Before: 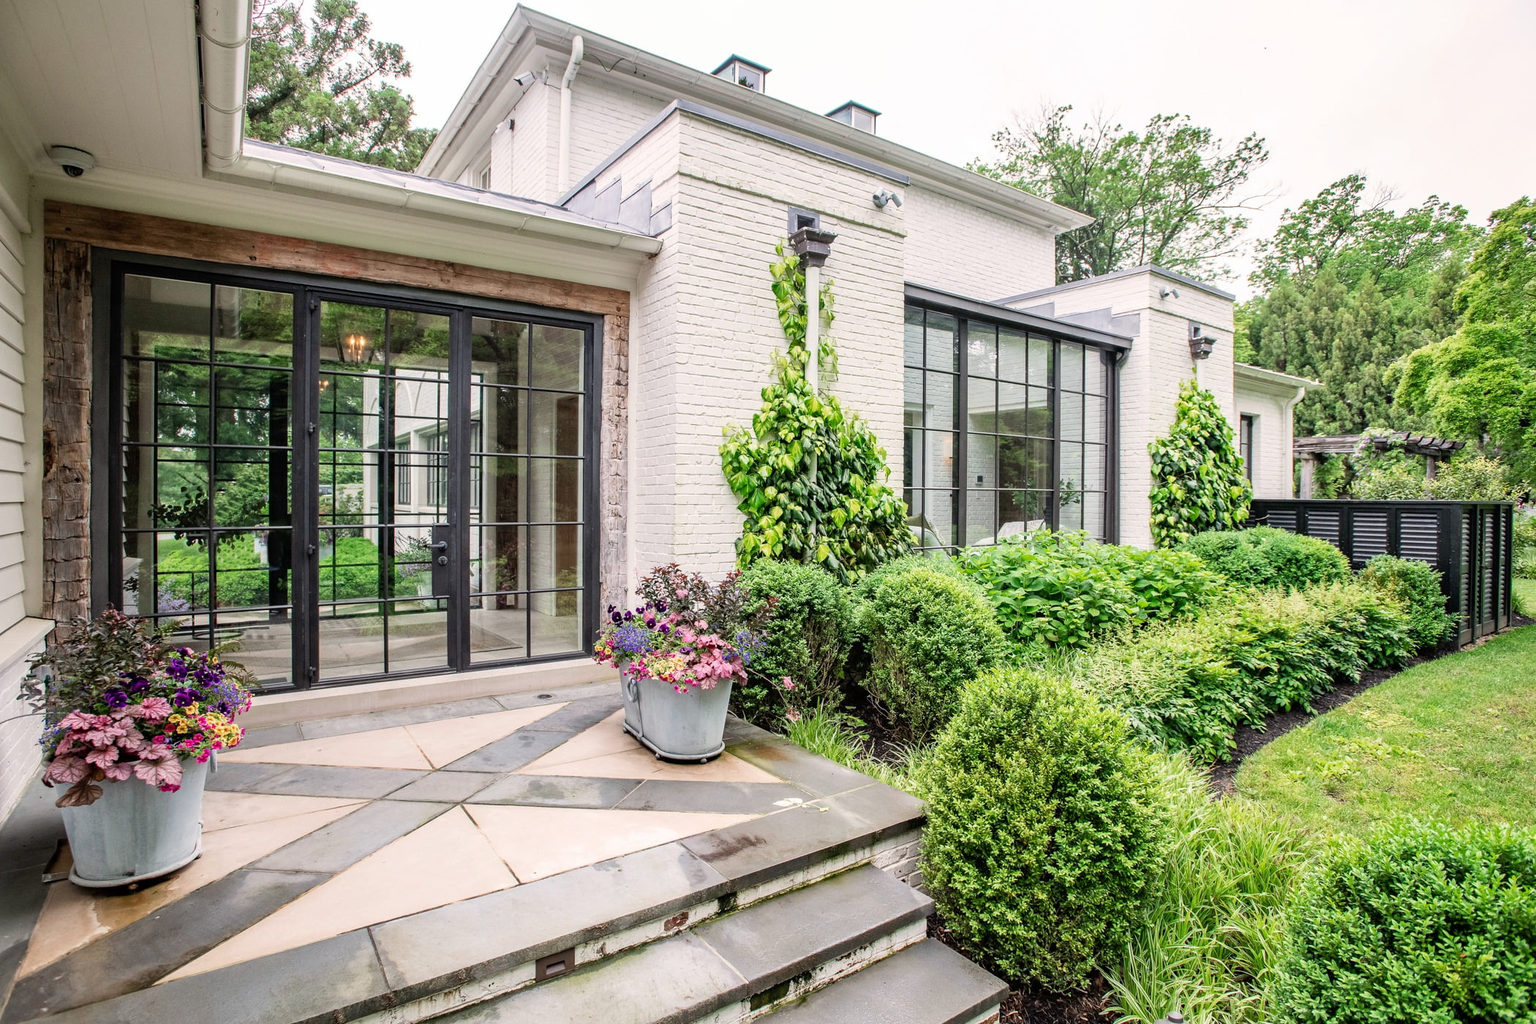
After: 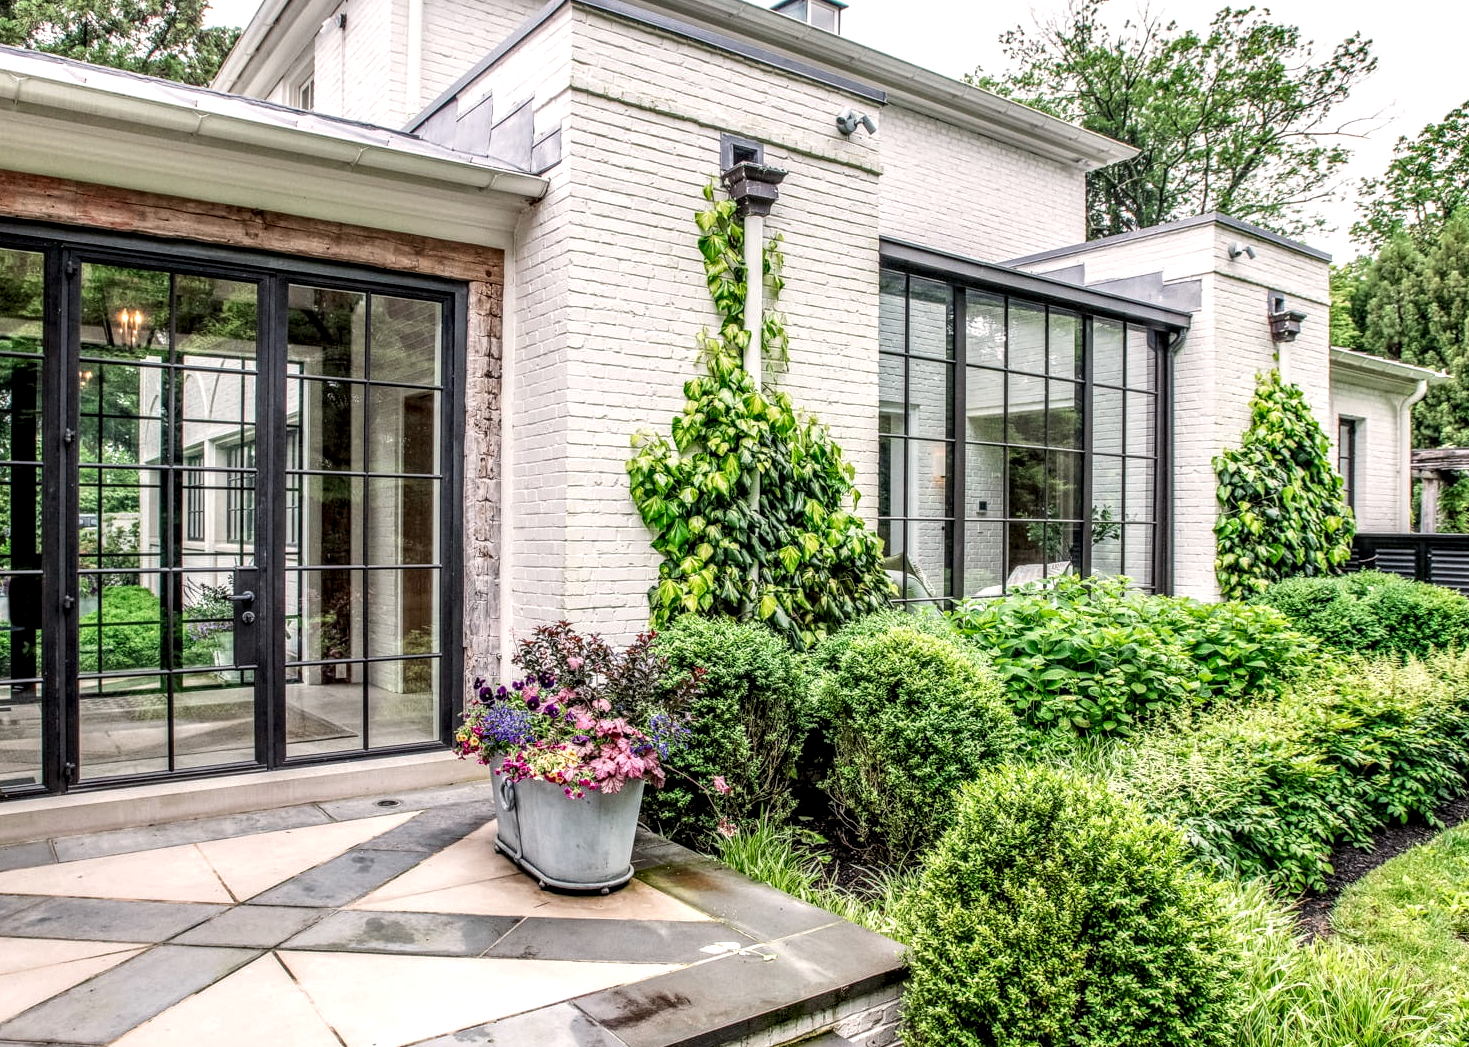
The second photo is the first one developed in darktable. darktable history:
local contrast: highlights 0%, shadows 0%, detail 182%
crop and rotate: left 17.046%, top 10.659%, right 12.989%, bottom 14.553%
